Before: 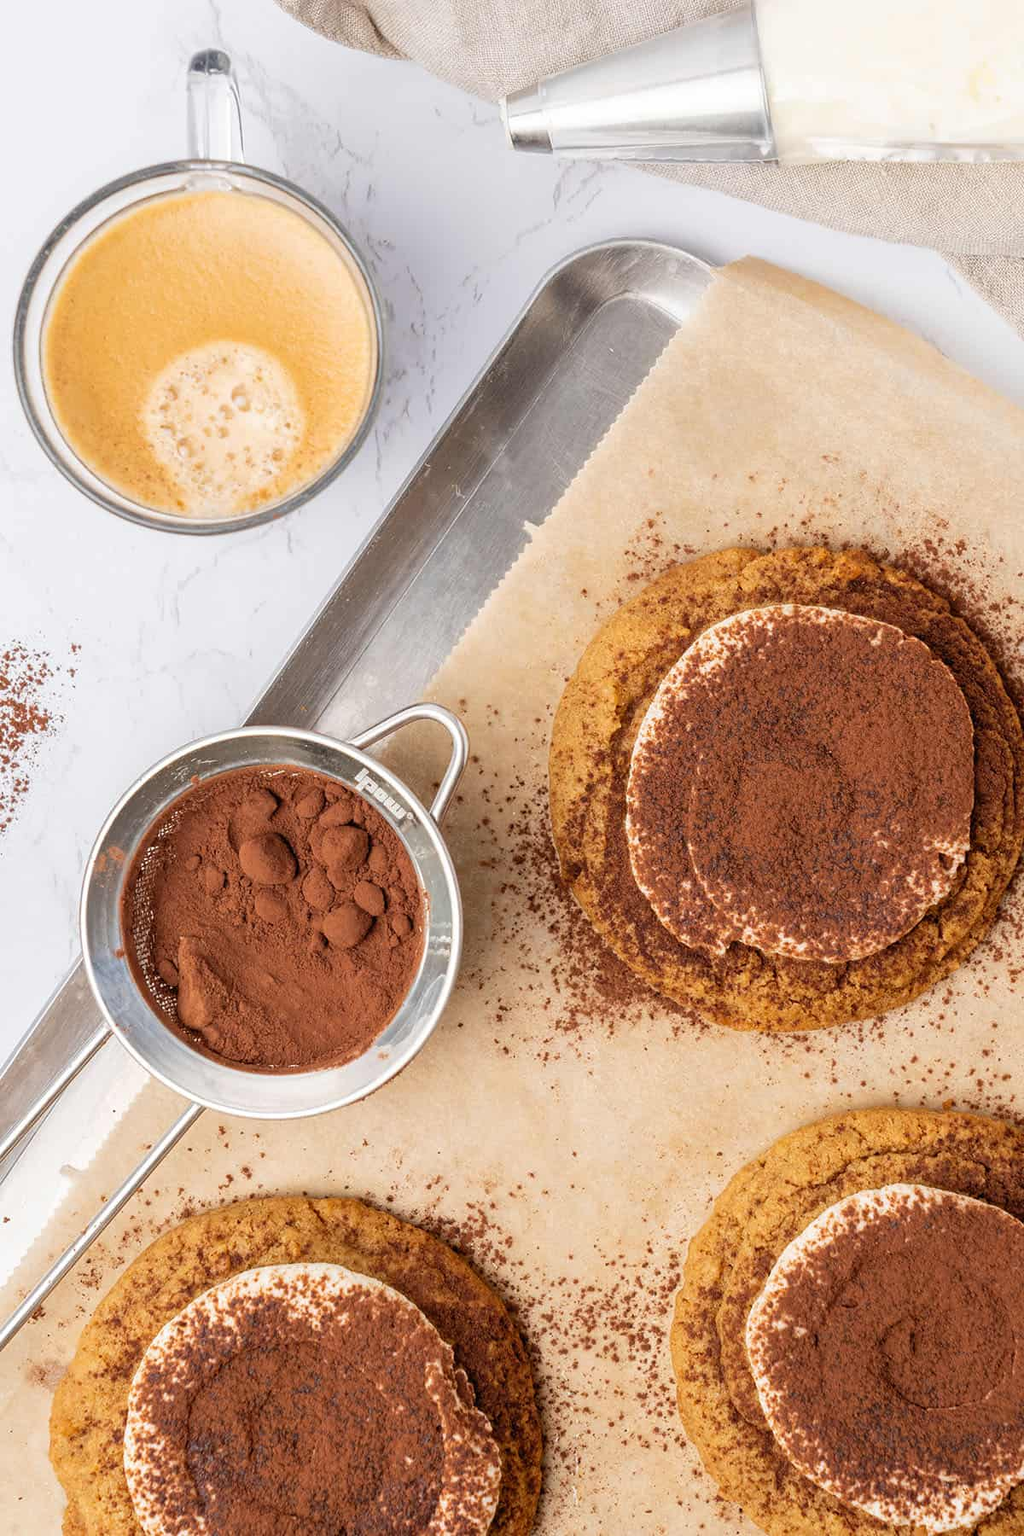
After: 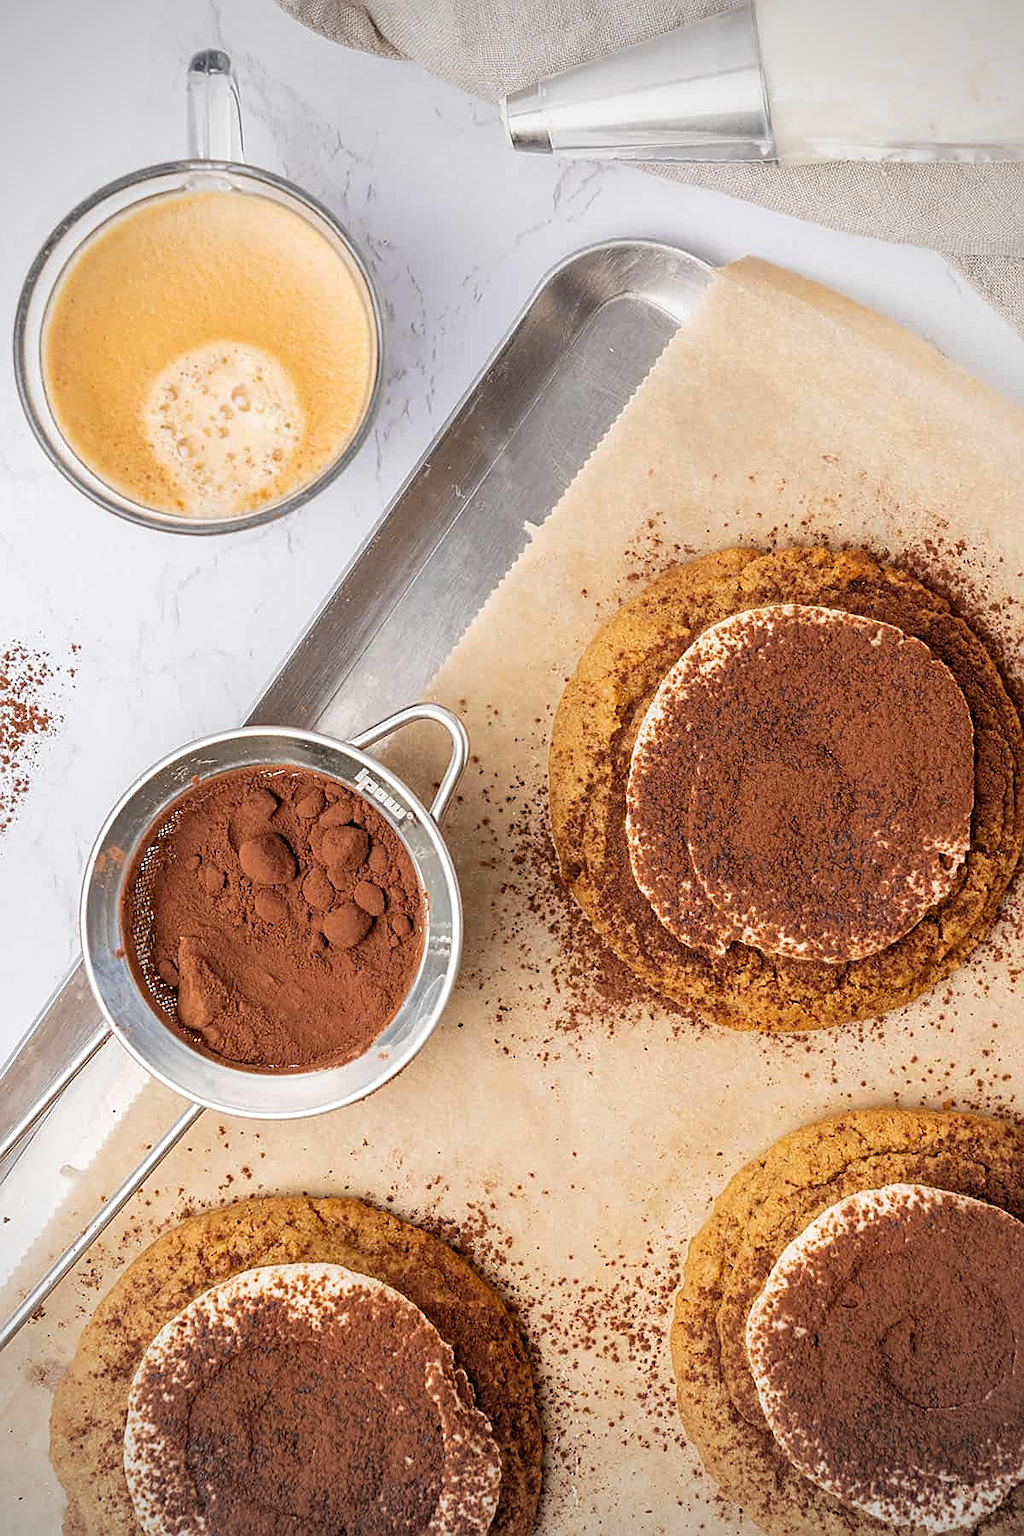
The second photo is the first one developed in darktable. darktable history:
vignetting: fall-off start 74.49%, fall-off radius 65.9%, brightness -0.628, saturation -0.68
sharpen: amount 0.575
